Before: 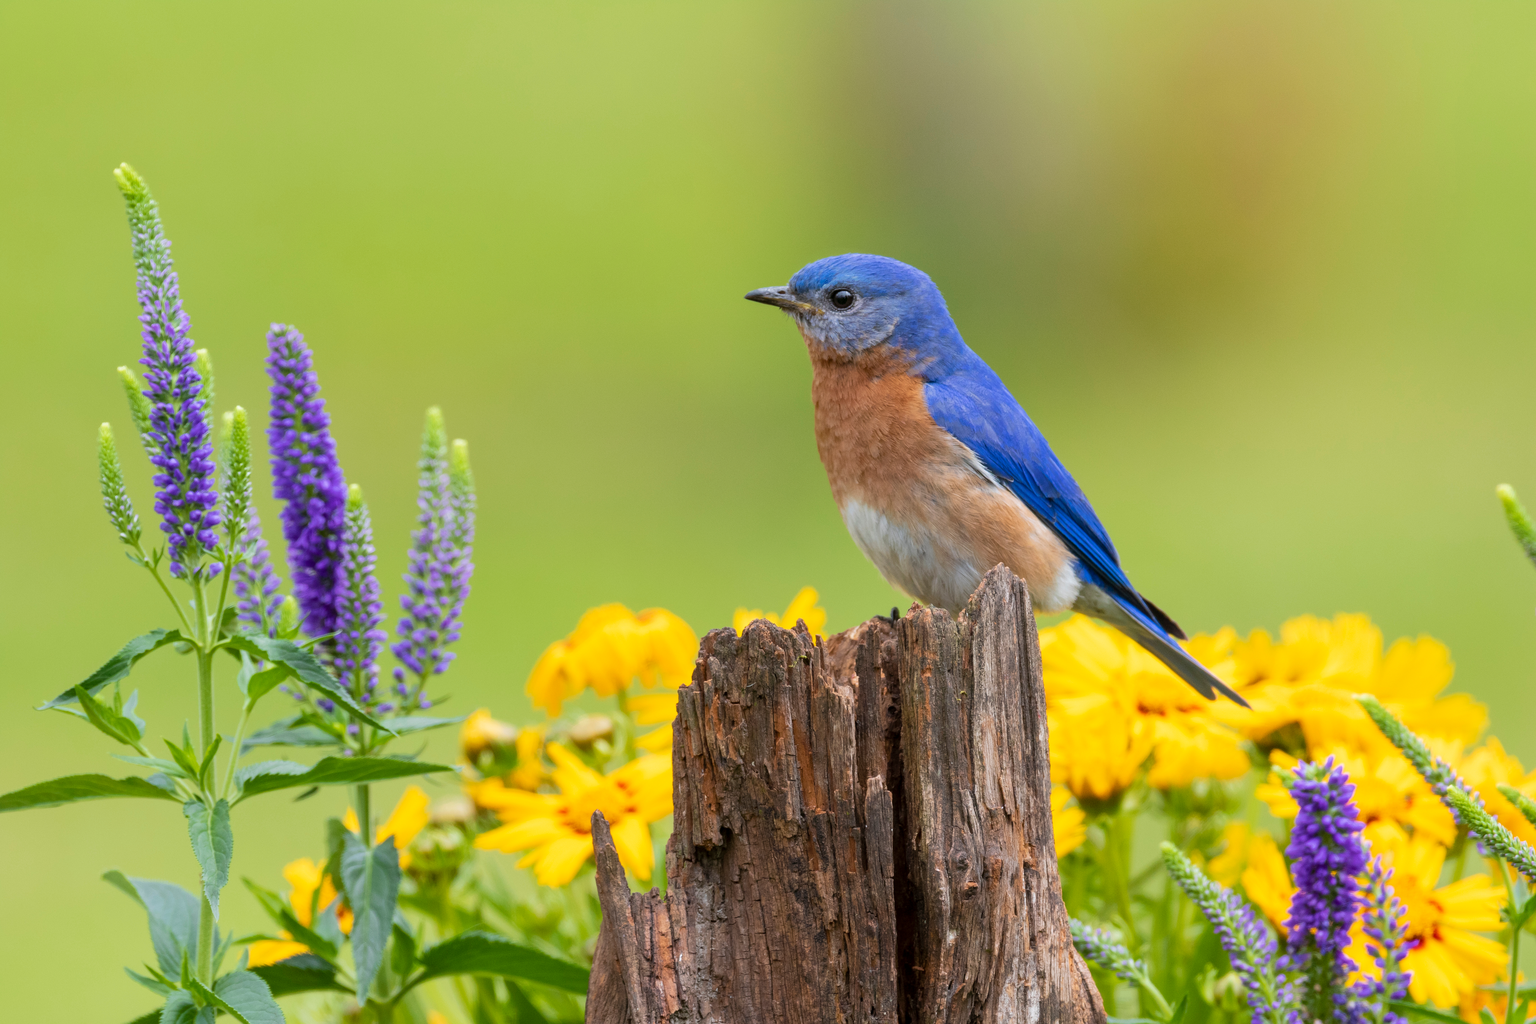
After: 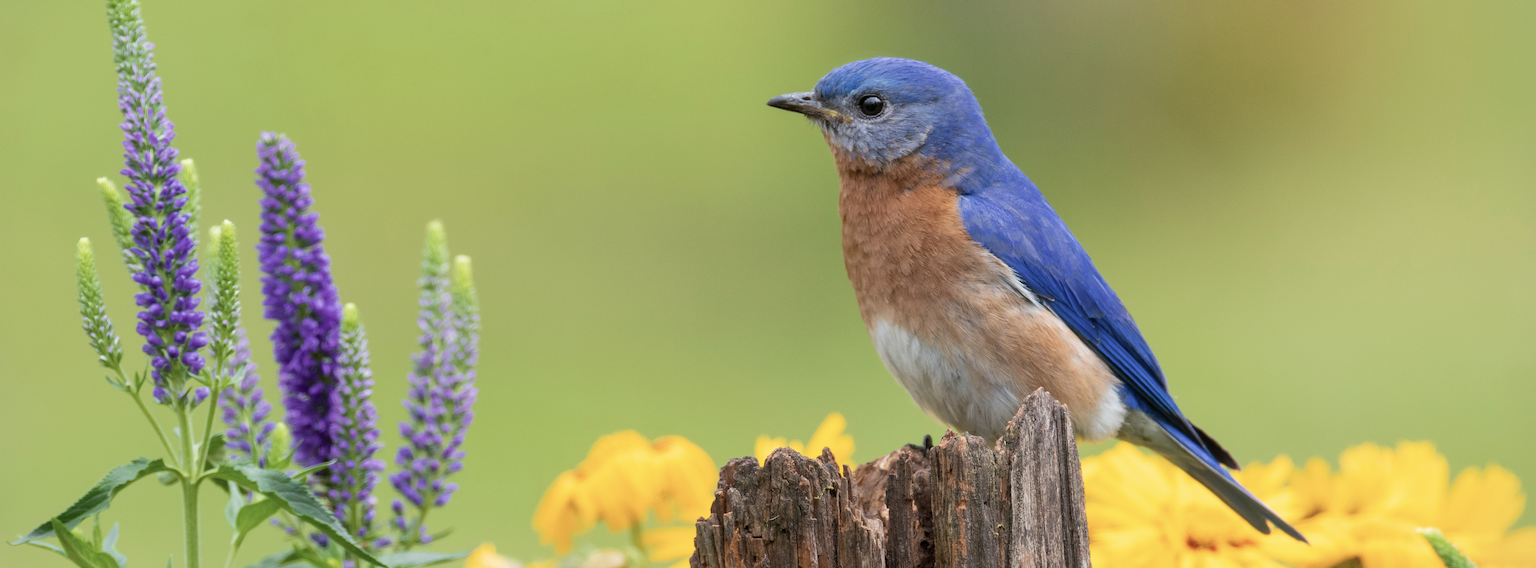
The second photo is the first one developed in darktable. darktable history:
vignetting: fall-off start 97.17%, brightness -0.175, saturation -0.297, width/height ratio 1.184
crop: left 1.756%, top 19.578%, right 4.629%, bottom 28.396%
contrast brightness saturation: contrast 0.057, brightness -0.012, saturation -0.236
